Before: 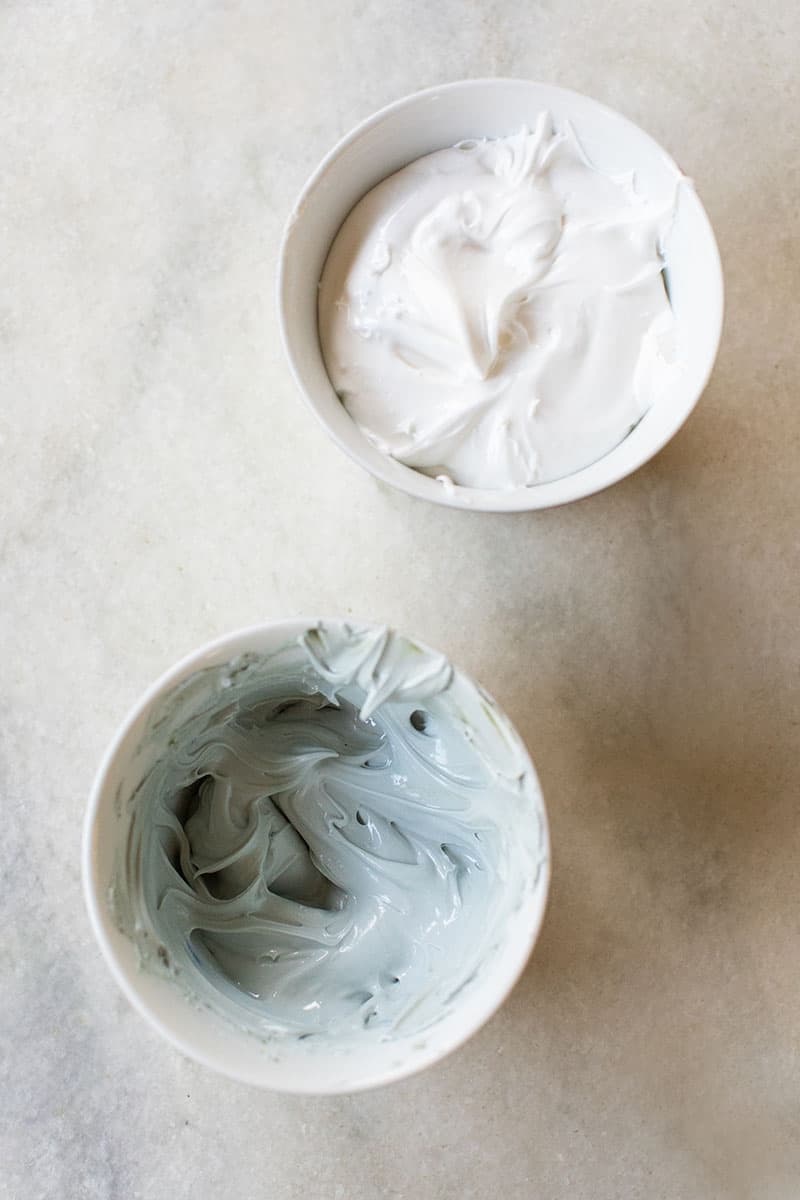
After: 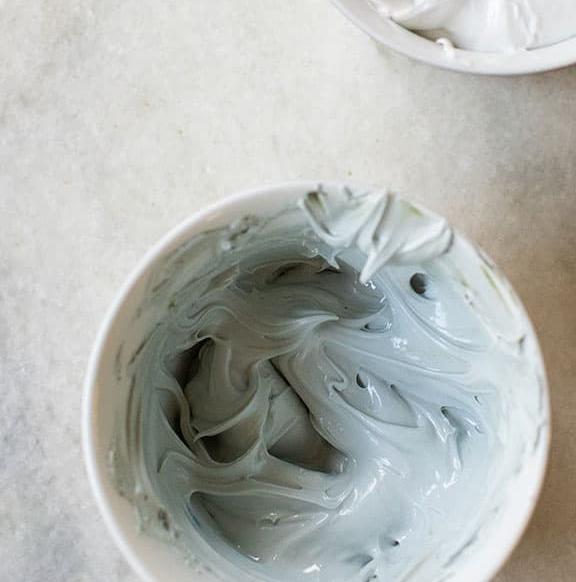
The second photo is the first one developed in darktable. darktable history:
crop: top 36.498%, right 27.964%, bottom 14.995%
shadows and highlights: shadows 52.34, highlights -28.23, soften with gaussian
